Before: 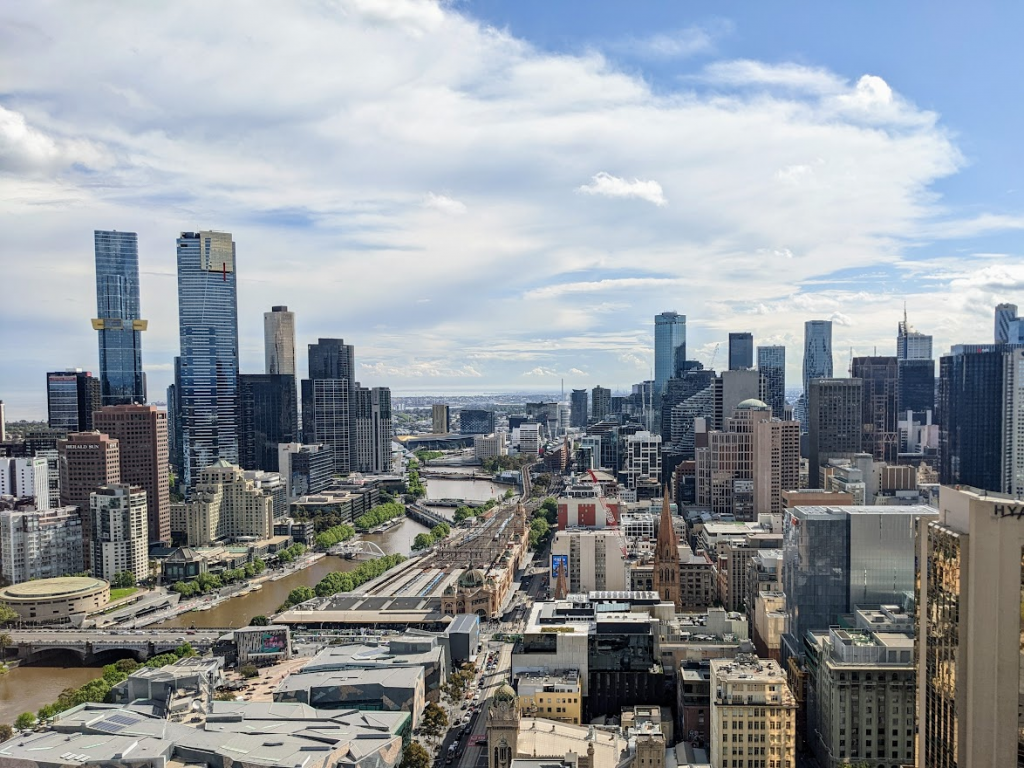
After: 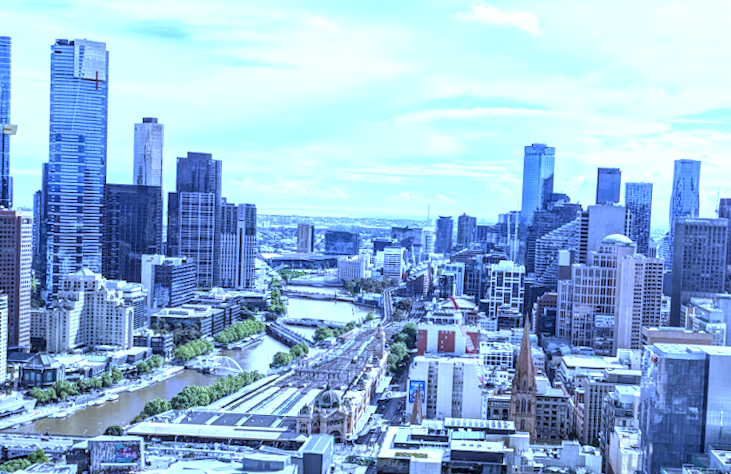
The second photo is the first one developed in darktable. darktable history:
crop and rotate: angle -3.37°, left 9.79%, top 20.73%, right 12.42%, bottom 11.82%
exposure: black level correction 0, exposure 1 EV, compensate exposure bias true, compensate highlight preservation false
local contrast: on, module defaults
rotate and perspective: rotation -0.45°, automatic cropping original format, crop left 0.008, crop right 0.992, crop top 0.012, crop bottom 0.988
white balance: red 0.766, blue 1.537
